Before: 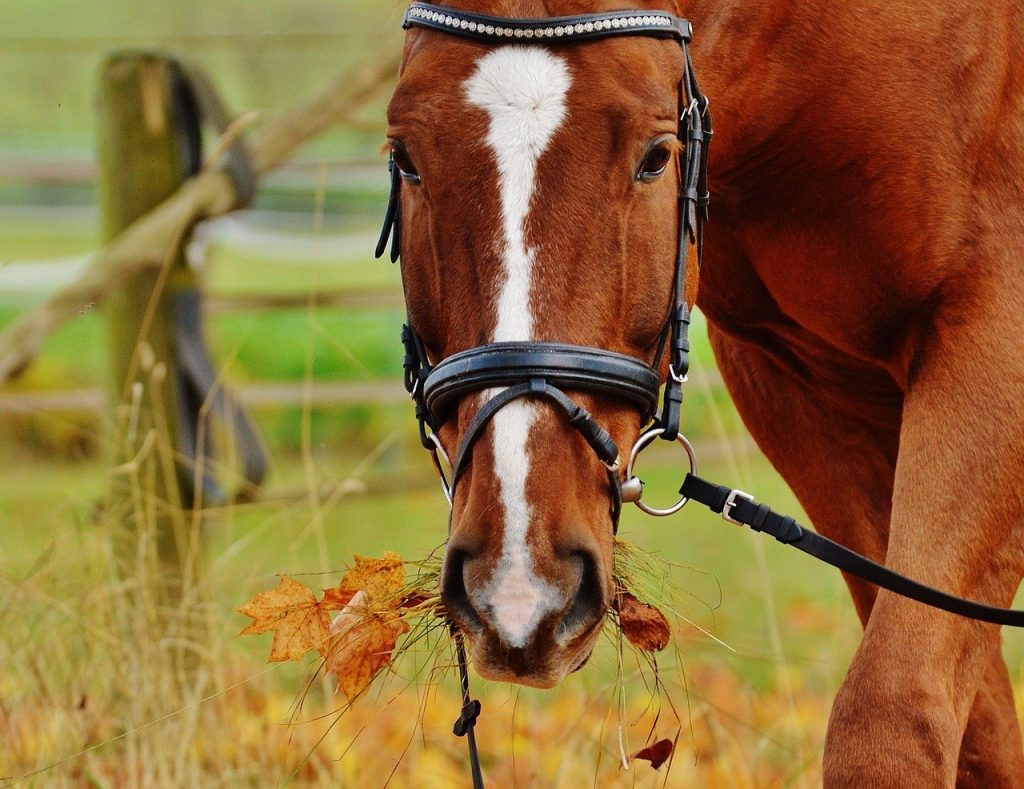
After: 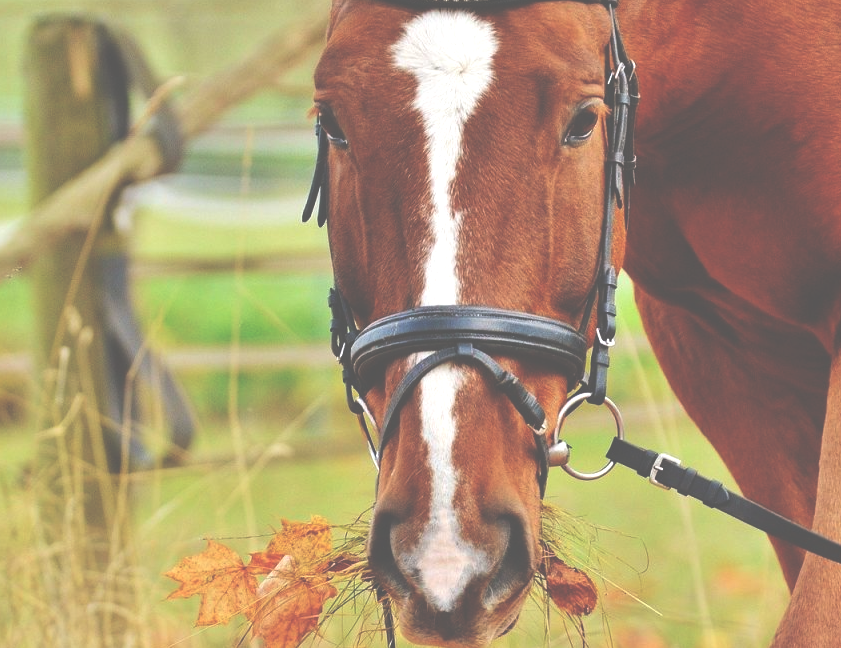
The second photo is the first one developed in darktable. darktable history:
exposure: black level correction -0.071, exposure 0.5 EV, compensate highlight preservation false
crop and rotate: left 7.196%, top 4.574%, right 10.605%, bottom 13.178%
